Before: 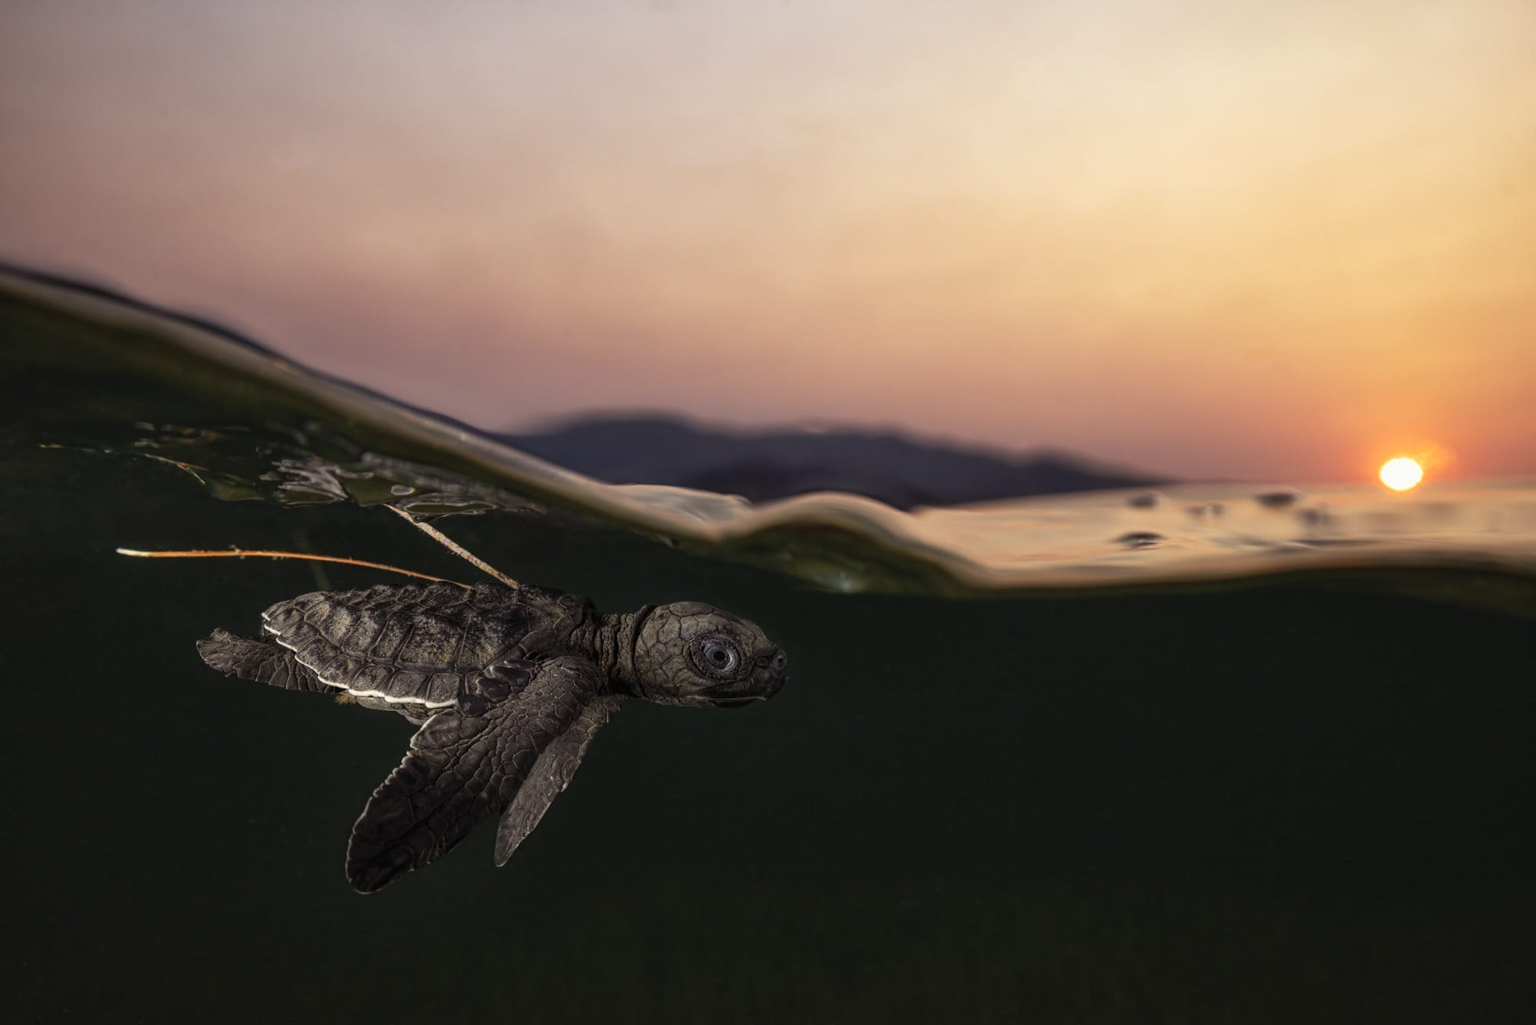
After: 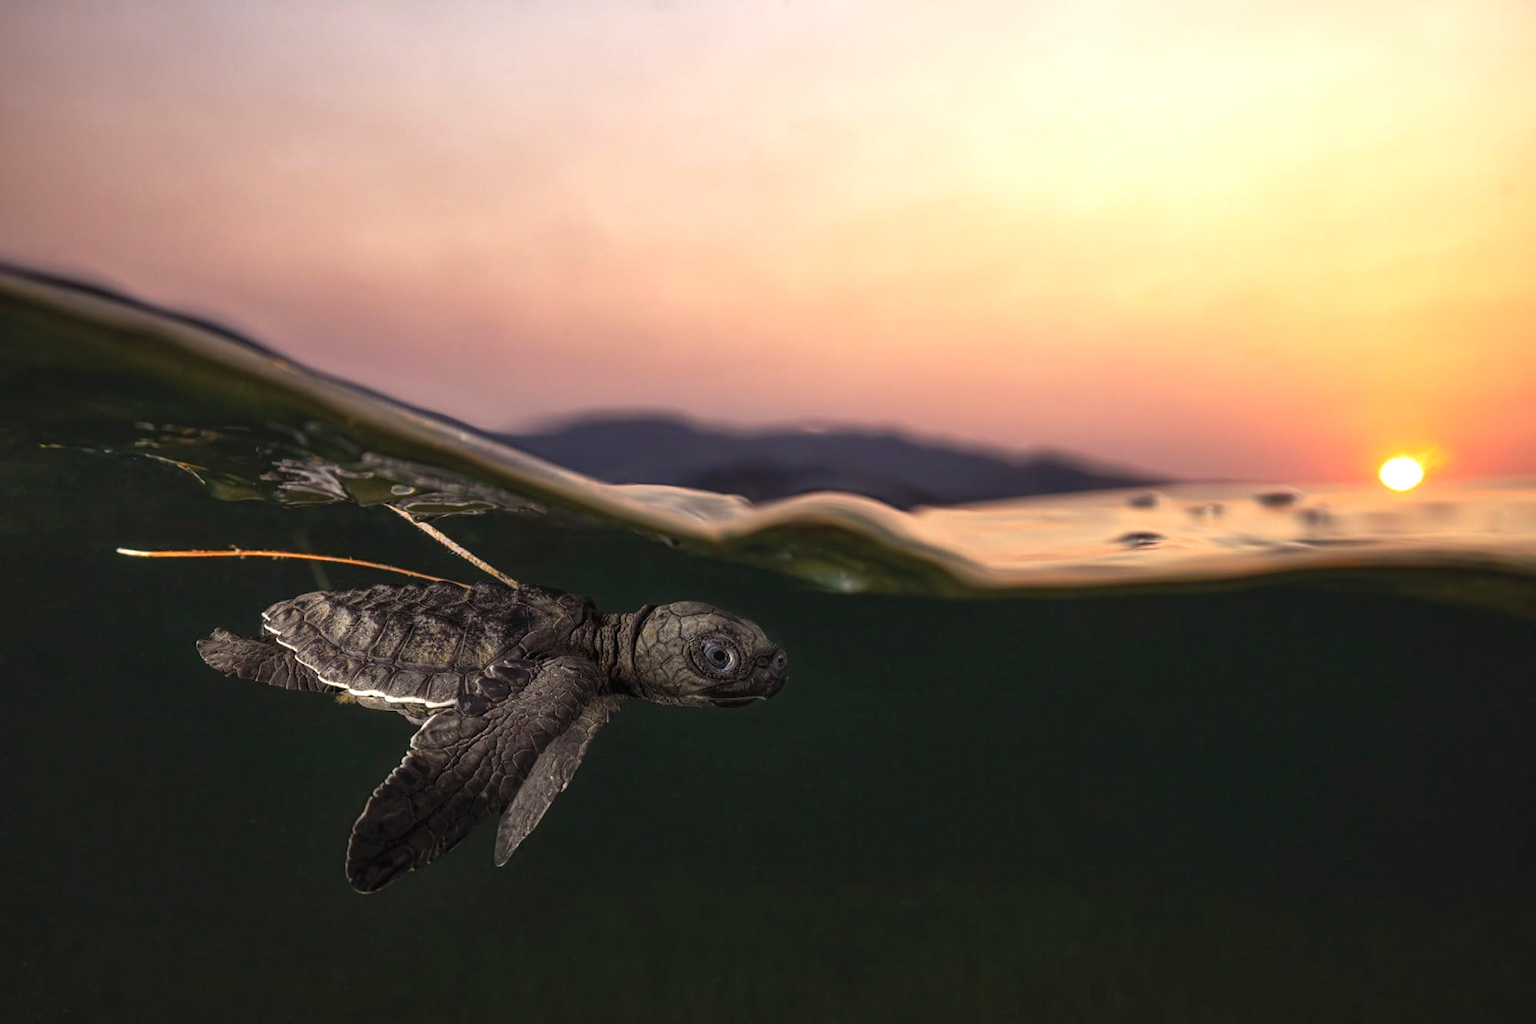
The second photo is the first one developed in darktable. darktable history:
color balance: contrast fulcrum 17.78%
exposure: exposure 0.515 EV, compensate highlight preservation false
